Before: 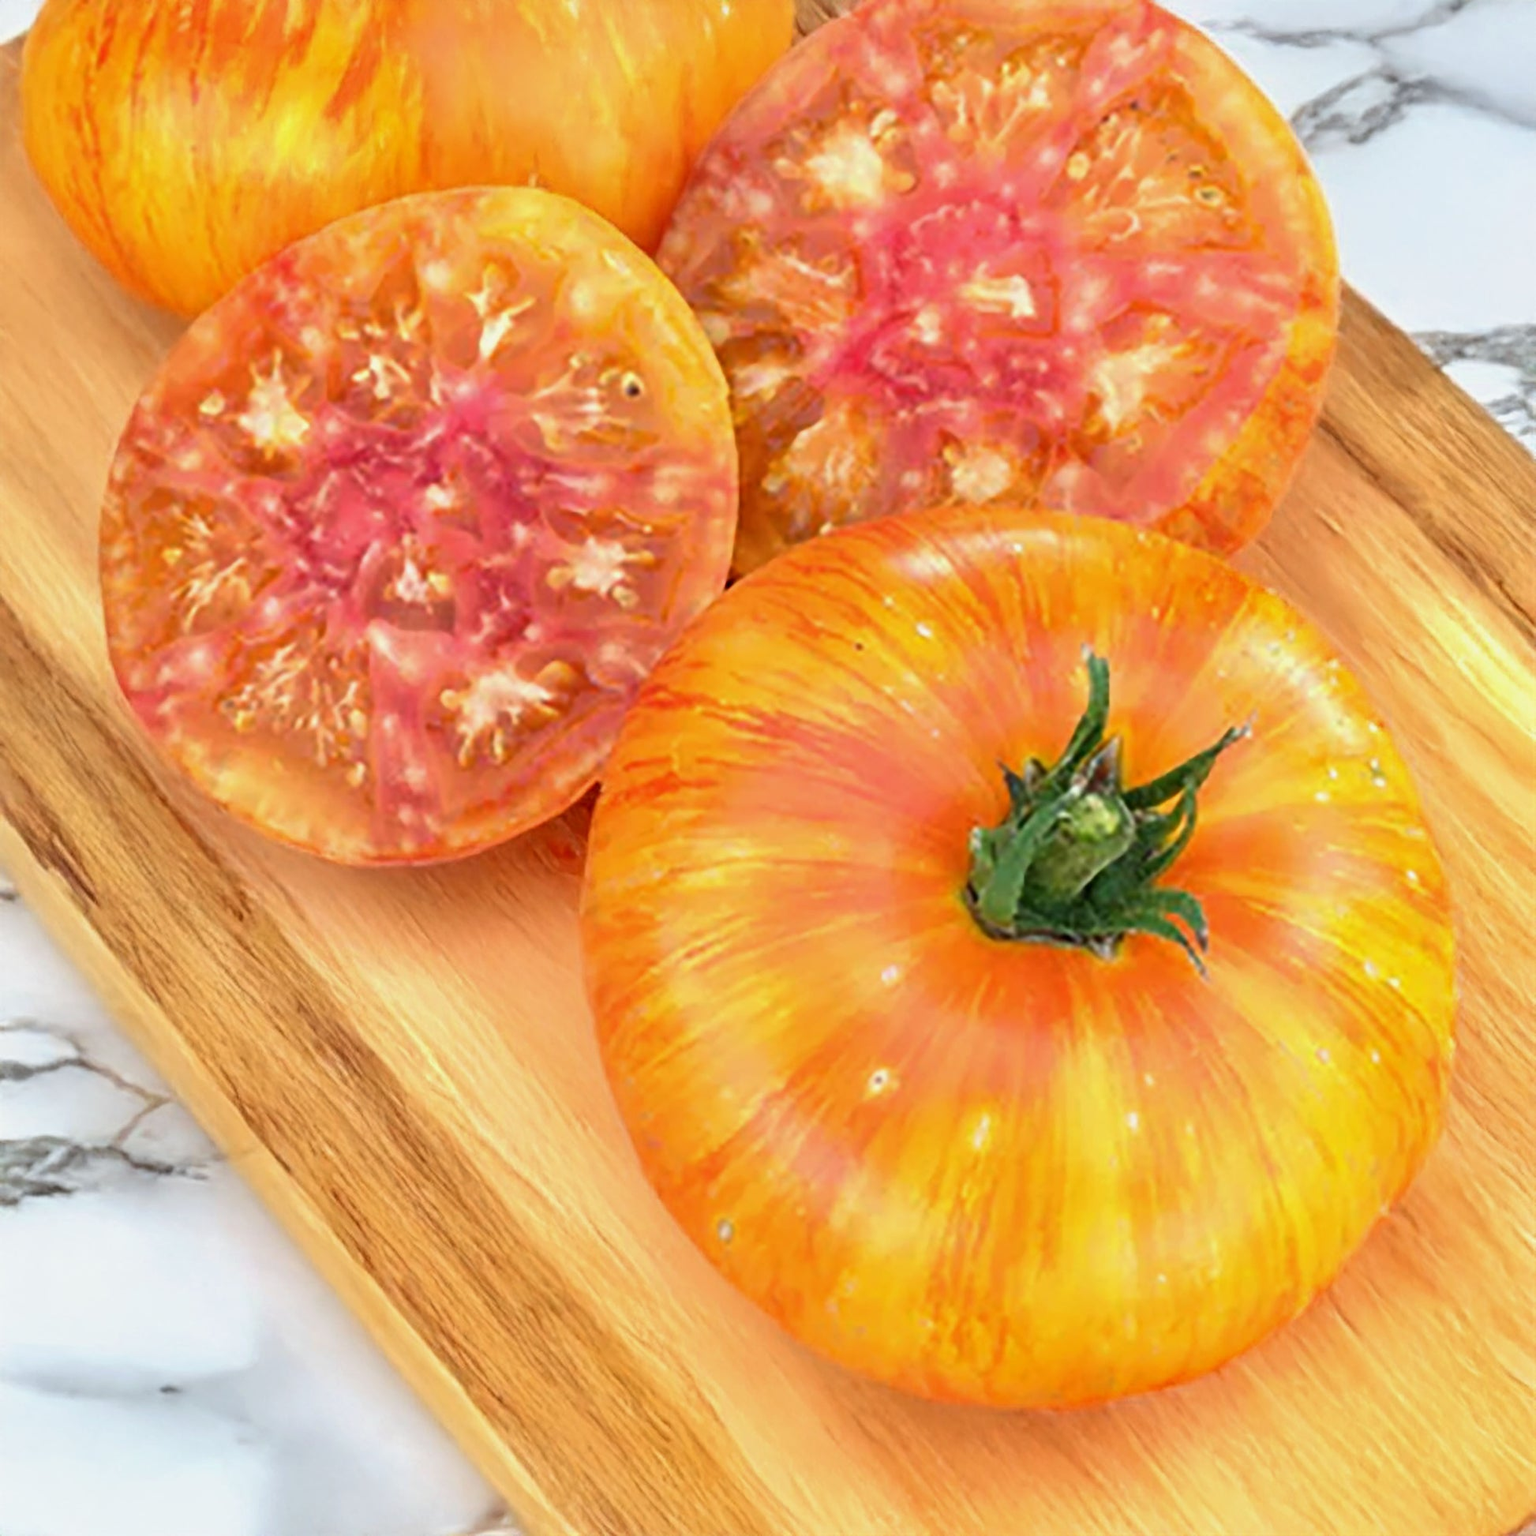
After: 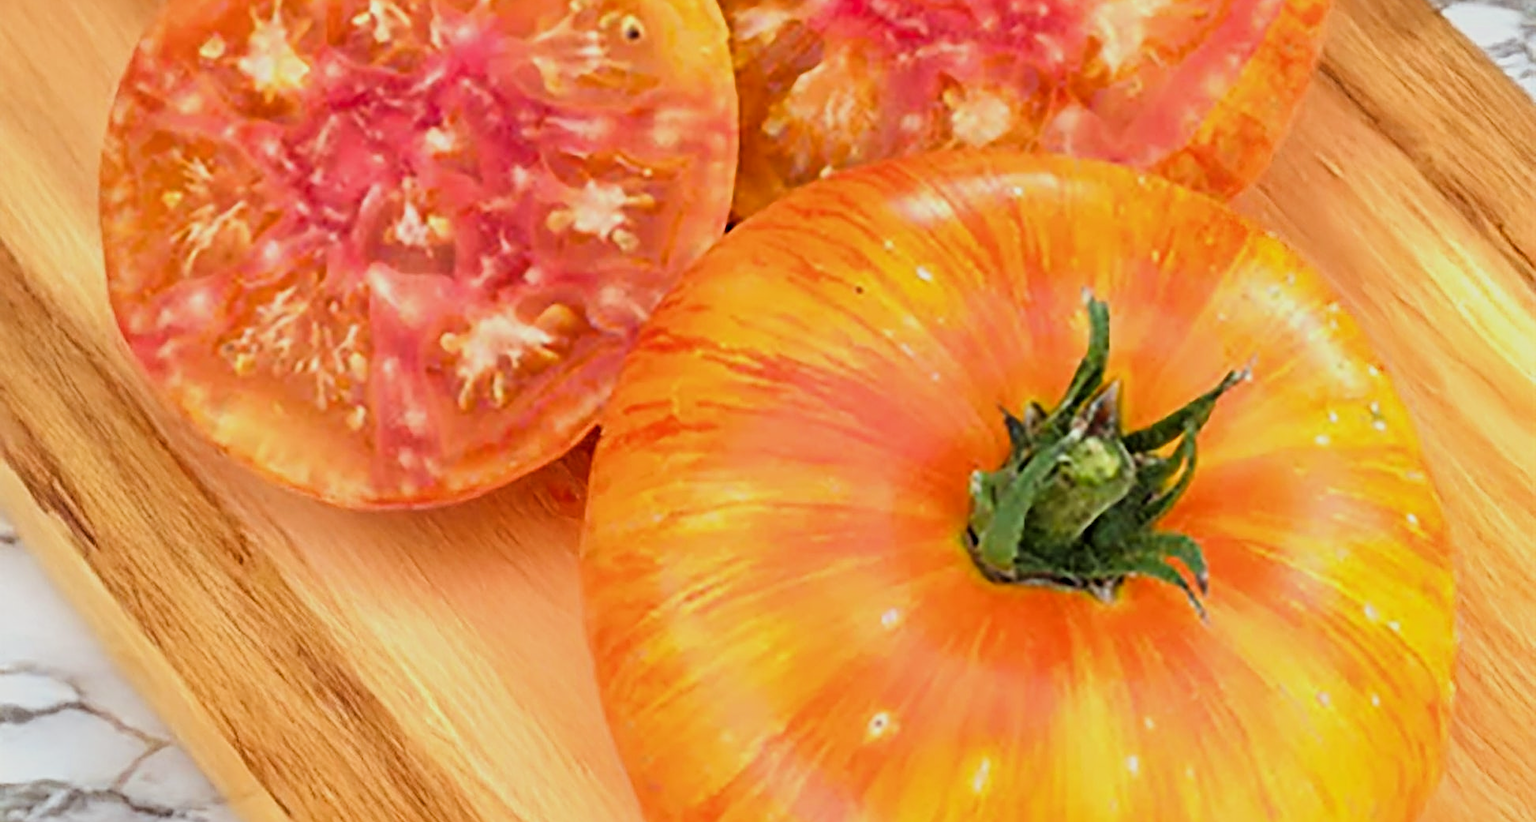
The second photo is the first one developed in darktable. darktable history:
color balance rgb: power › chroma 1.053%, power › hue 25.43°, perceptual saturation grading › global saturation 0.121%, perceptual saturation grading › mid-tones 10.994%
crop and rotate: top 23.233%, bottom 23.182%
sharpen: on, module defaults
filmic rgb: middle gray luminance 9.23%, black relative exposure -10.55 EV, white relative exposure 3.43 EV, target black luminance 0%, hardness 6, latitude 59.49%, contrast 1.086, highlights saturation mix 4.78%, shadows ↔ highlights balance 29.13%
